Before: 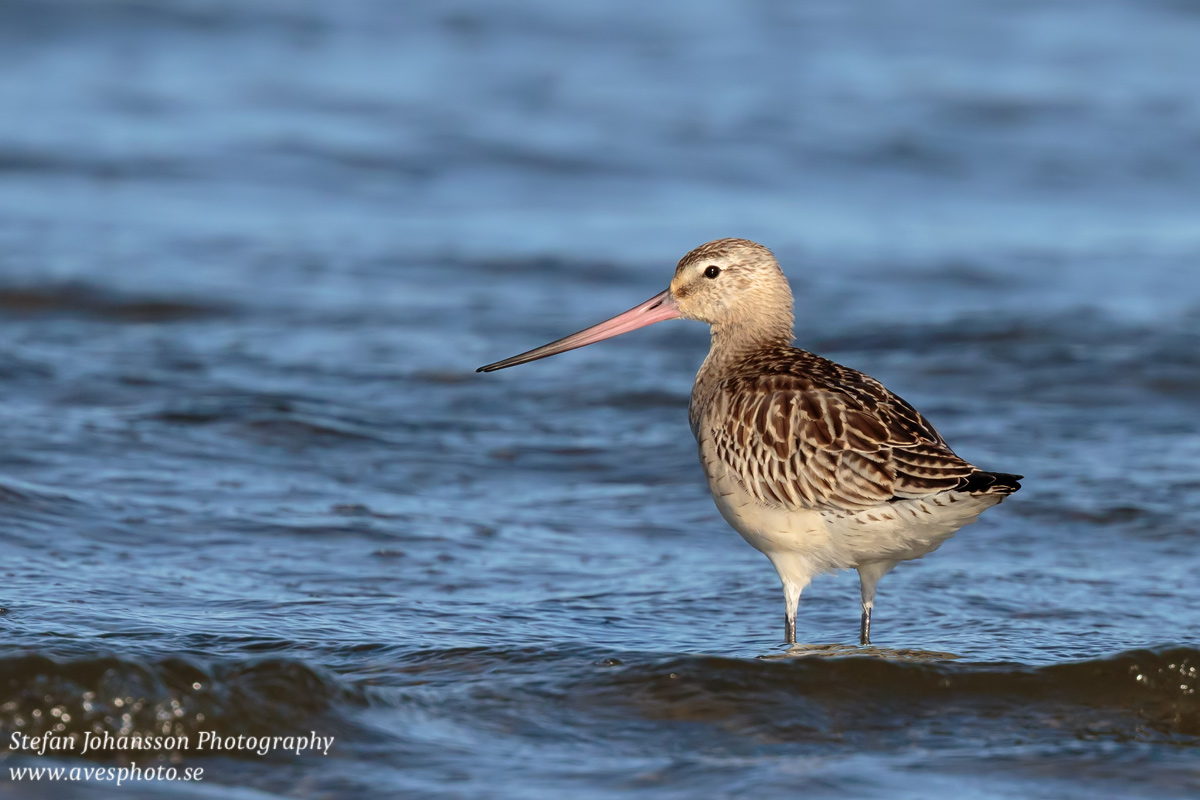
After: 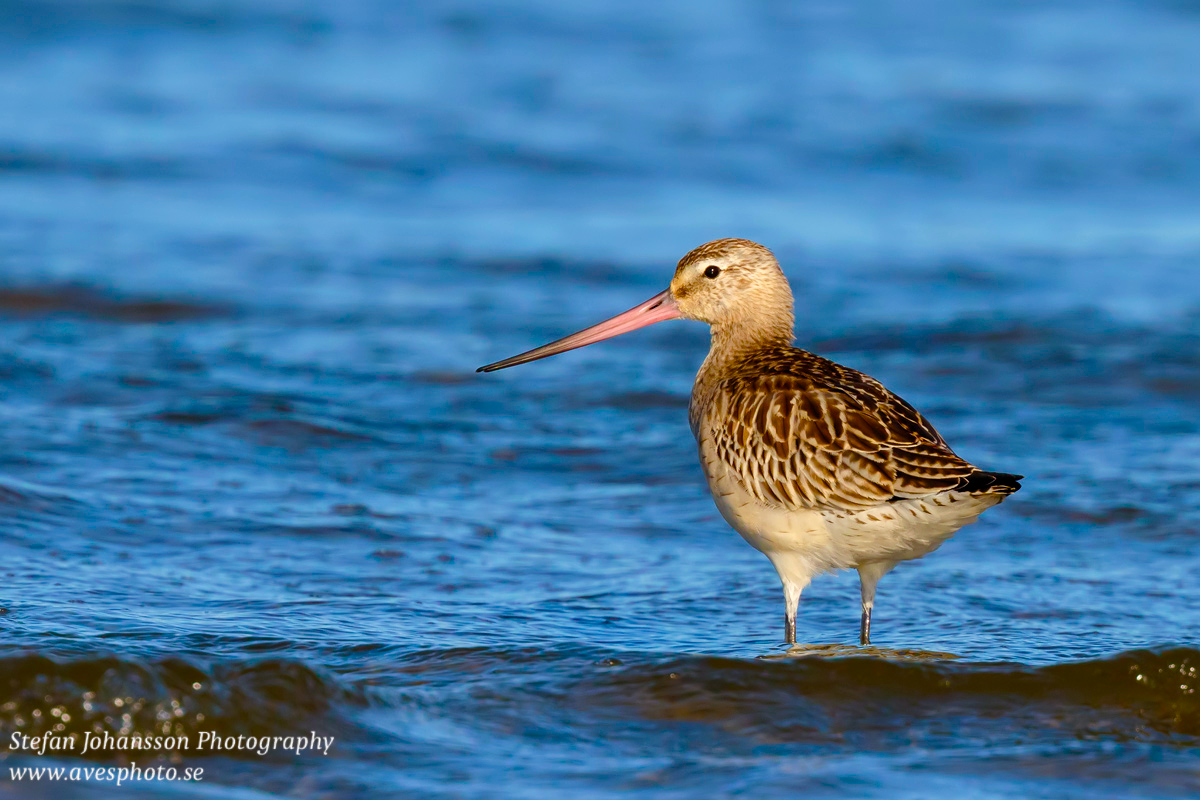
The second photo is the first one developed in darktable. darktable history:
color balance rgb: perceptual saturation grading › global saturation 54.902%, perceptual saturation grading › highlights -50.235%, perceptual saturation grading › mid-tones 40.625%, perceptual saturation grading › shadows 30.493%, global vibrance 33.68%
